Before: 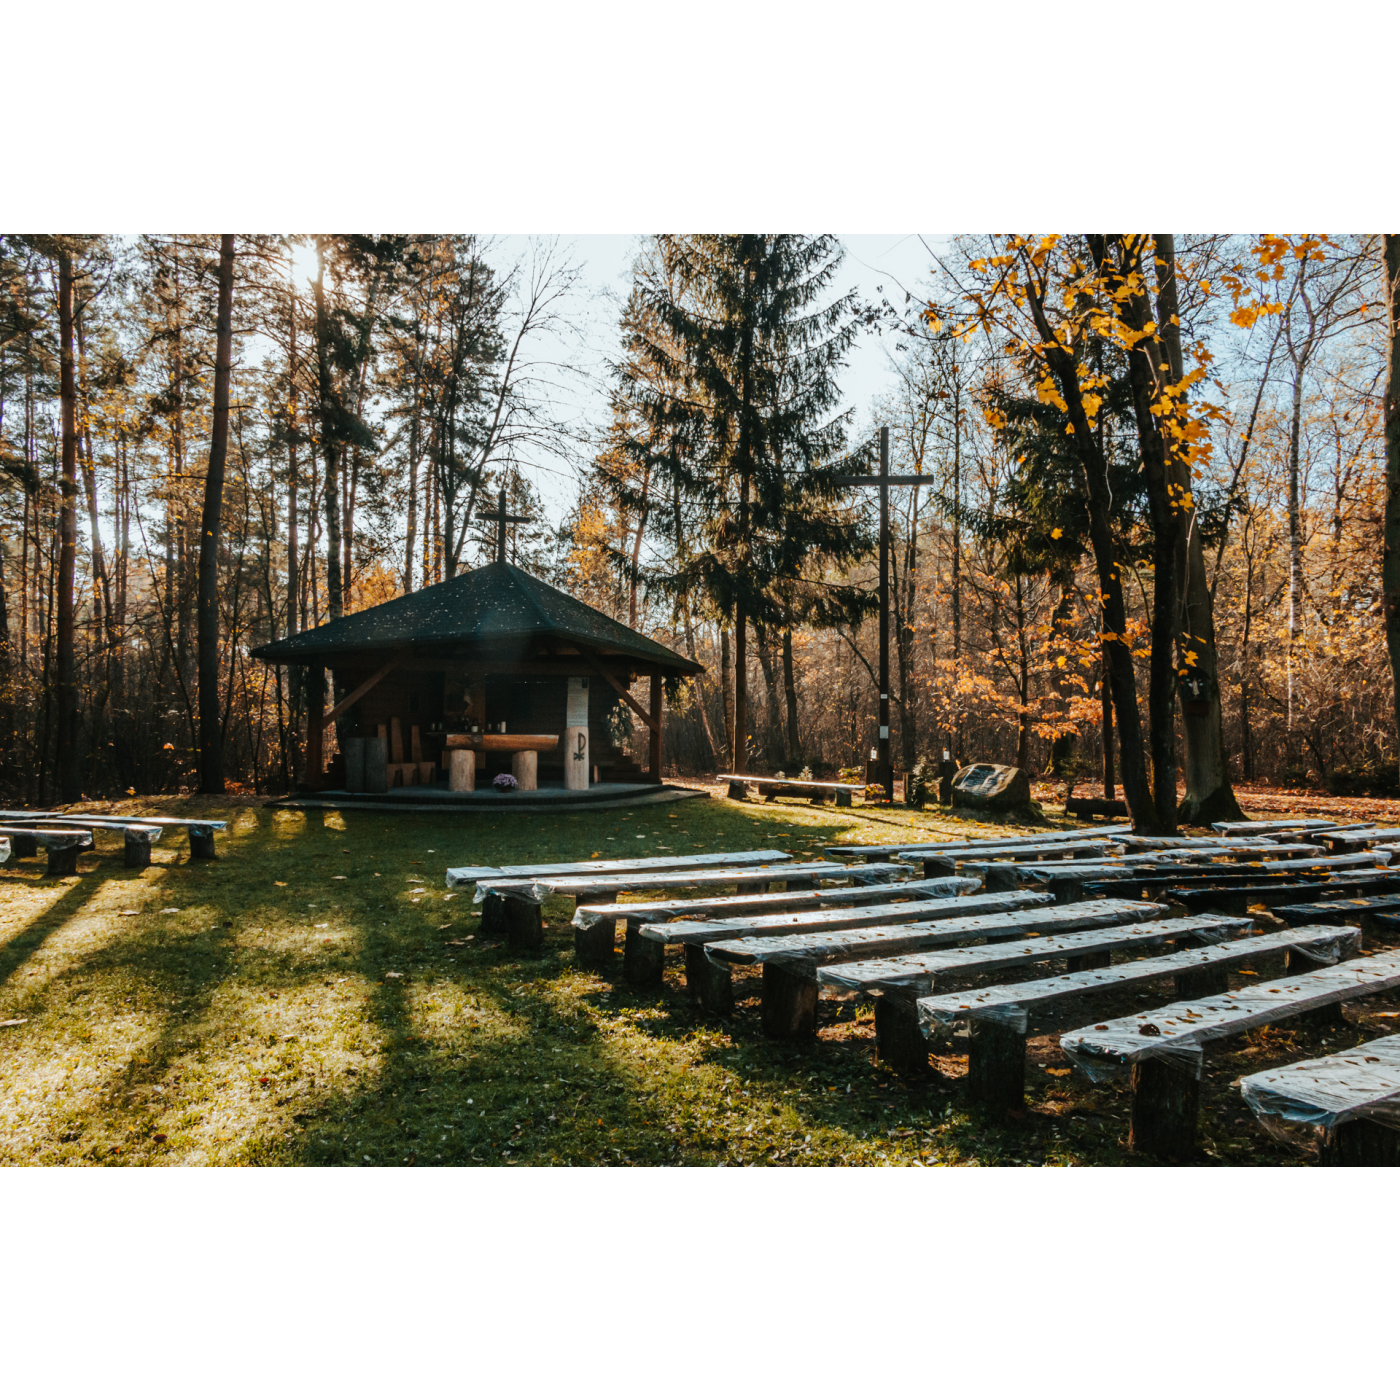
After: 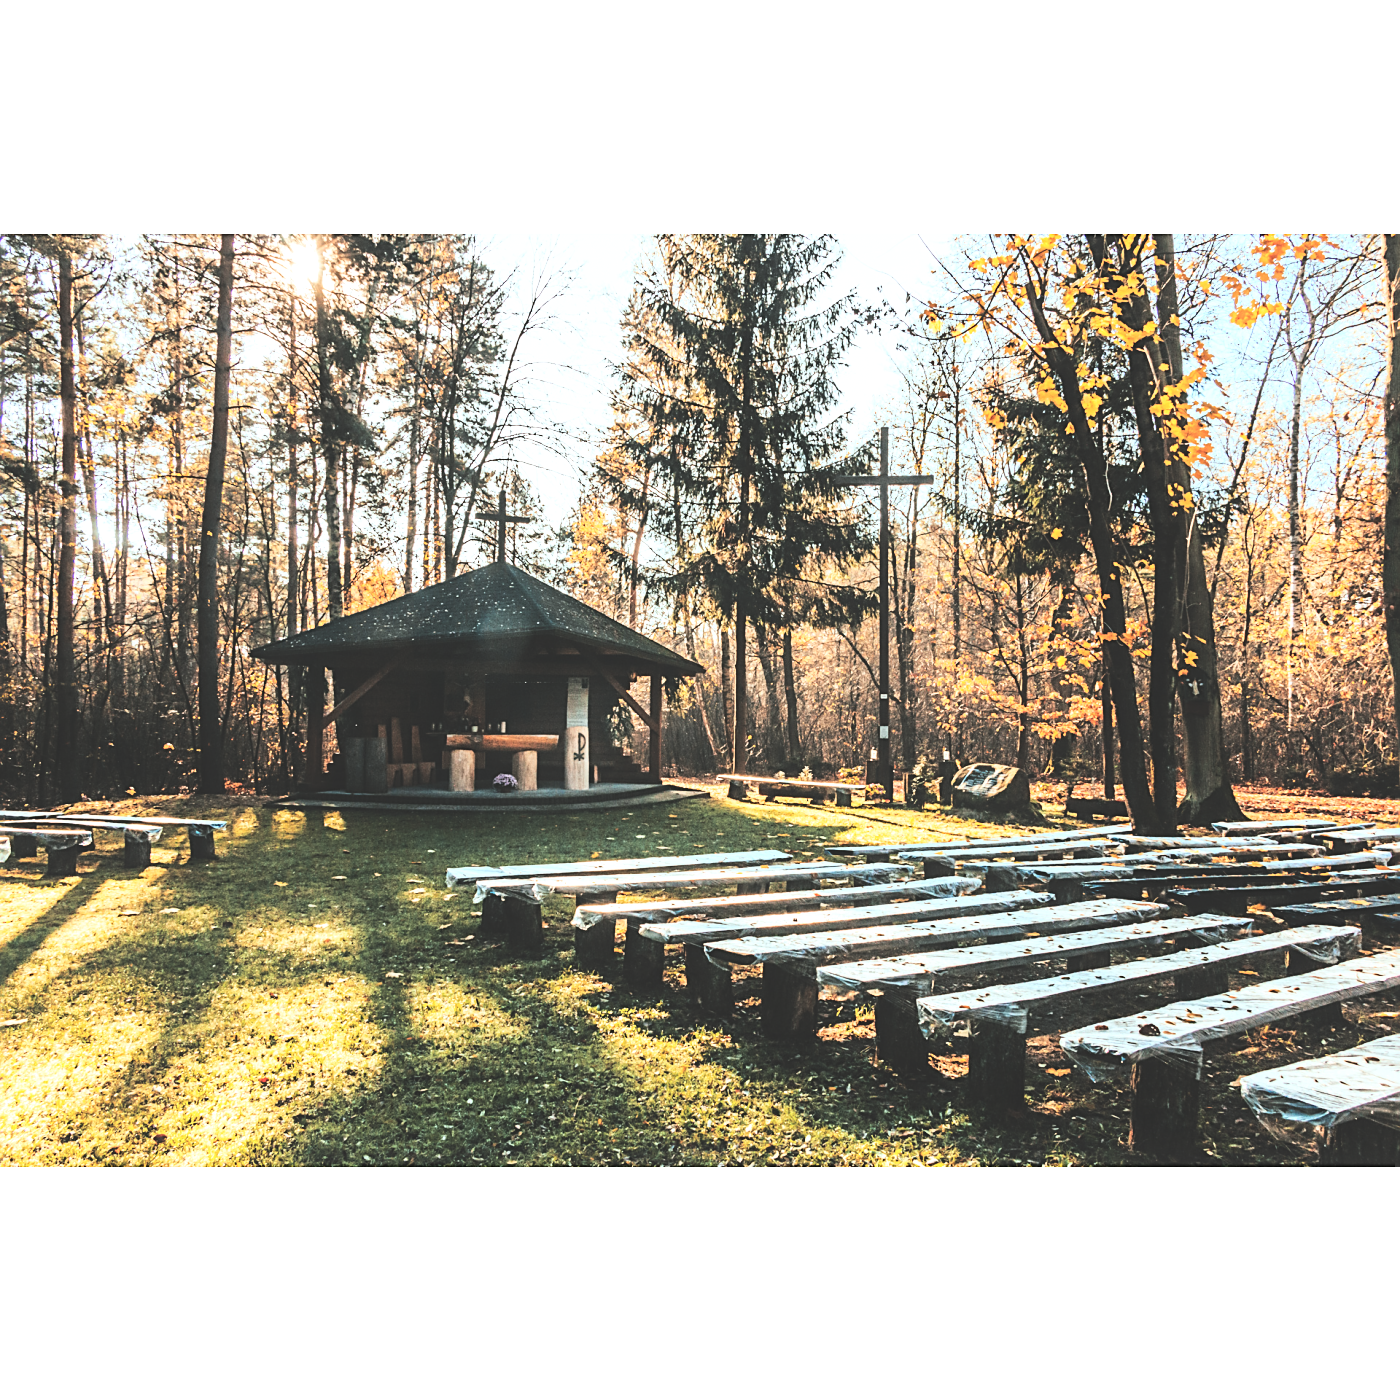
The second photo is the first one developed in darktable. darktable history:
sharpen: on, module defaults
tone equalizer: -8 EV -0.408 EV, -7 EV -0.389 EV, -6 EV -0.317 EV, -5 EV -0.219 EV, -3 EV 0.244 EV, -2 EV 0.344 EV, -1 EV 0.404 EV, +0 EV 0.408 EV, mask exposure compensation -0.485 EV
levels: levels [0, 0.492, 0.984]
base curve: curves: ch0 [(0, 0) (0.028, 0.03) (0.121, 0.232) (0.46, 0.748) (0.859, 0.968) (1, 1)]
contrast brightness saturation: contrast 0.102, brightness 0.023, saturation 0.023
exposure: black level correction -0.028, compensate highlight preservation false
